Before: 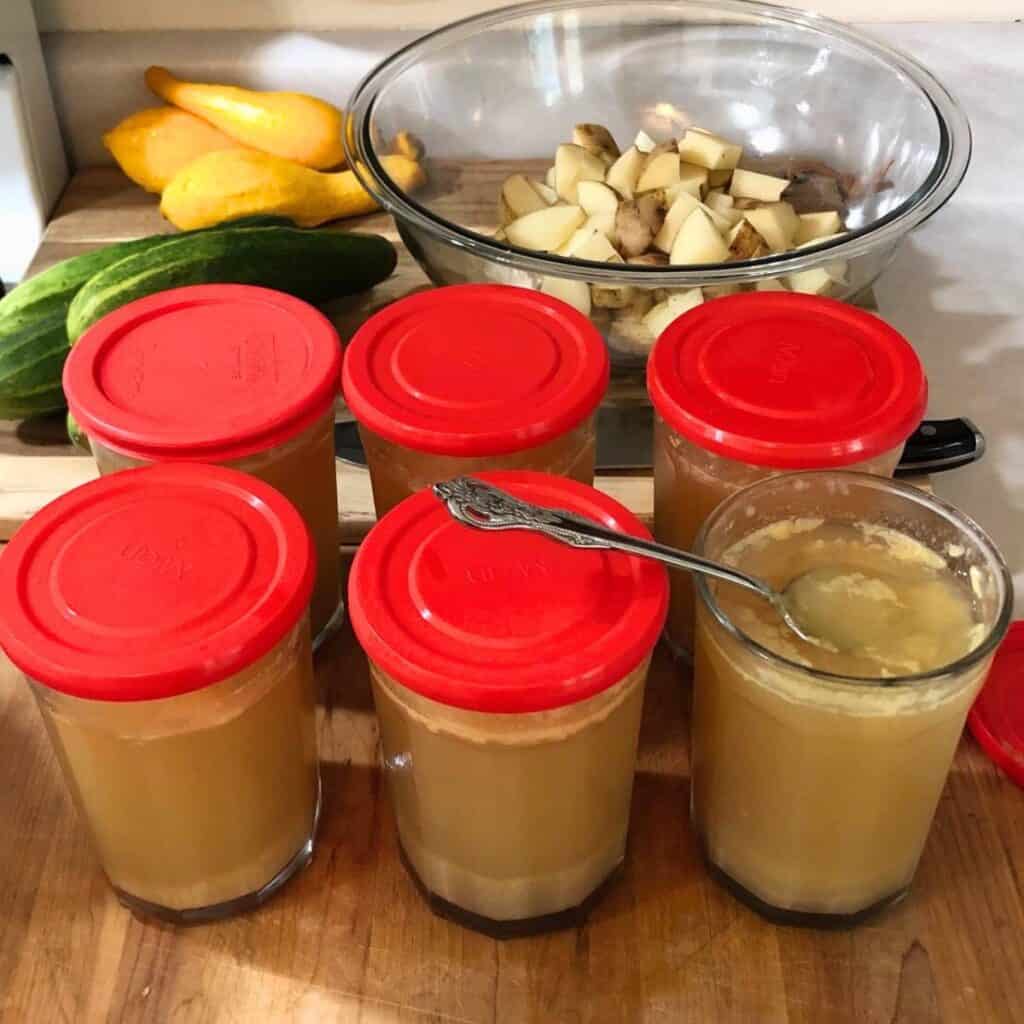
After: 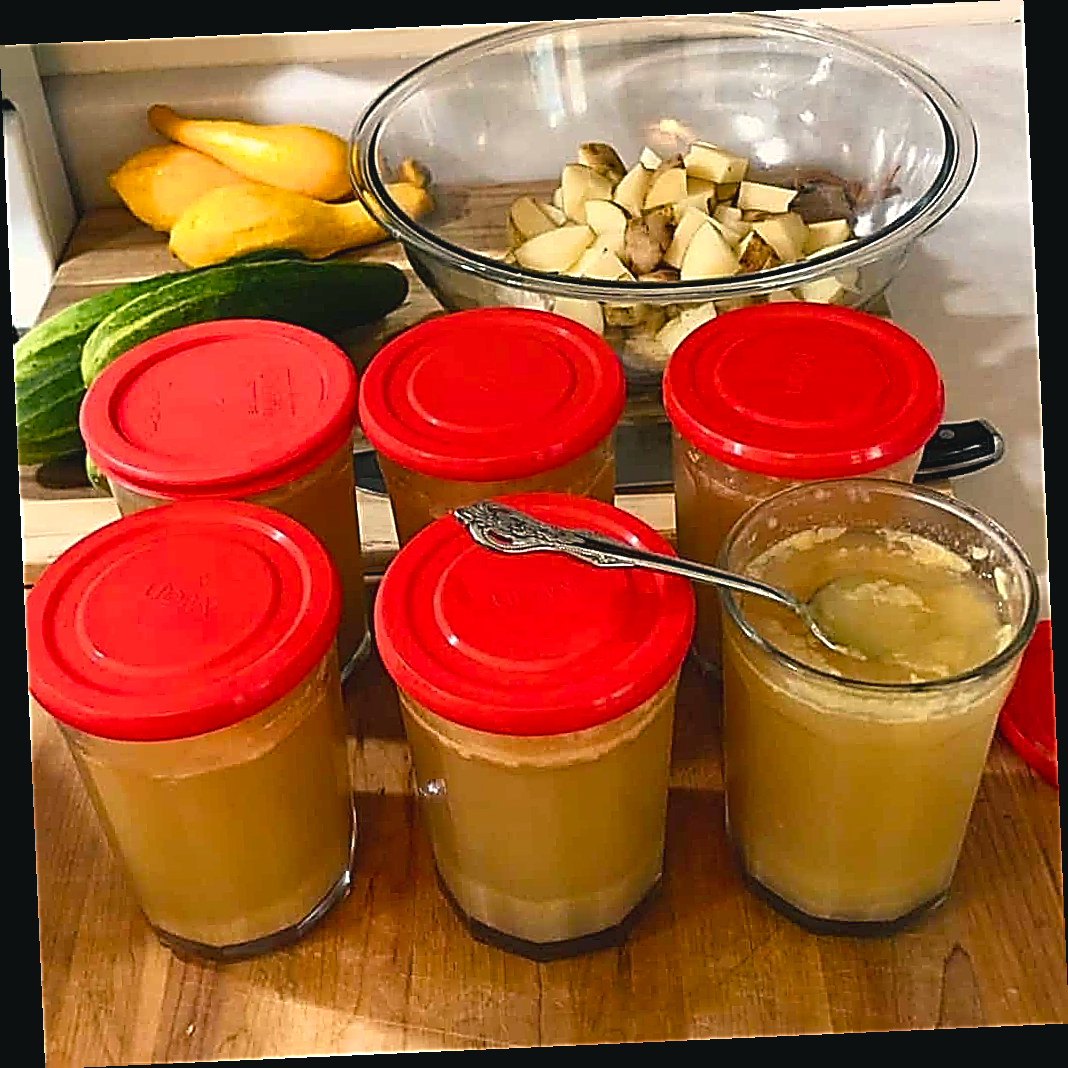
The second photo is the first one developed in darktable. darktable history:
rotate and perspective: rotation -2.56°, automatic cropping off
exposure: compensate highlight preservation false
sharpen: amount 2
color balance rgb: shadows lift › chroma 2%, shadows lift › hue 219.6°, power › hue 313.2°, highlights gain › chroma 3%, highlights gain › hue 75.6°, global offset › luminance 0.5%, perceptual saturation grading › global saturation 15.33%, perceptual saturation grading › highlights -19.33%, perceptual saturation grading › shadows 20%, global vibrance 20%
